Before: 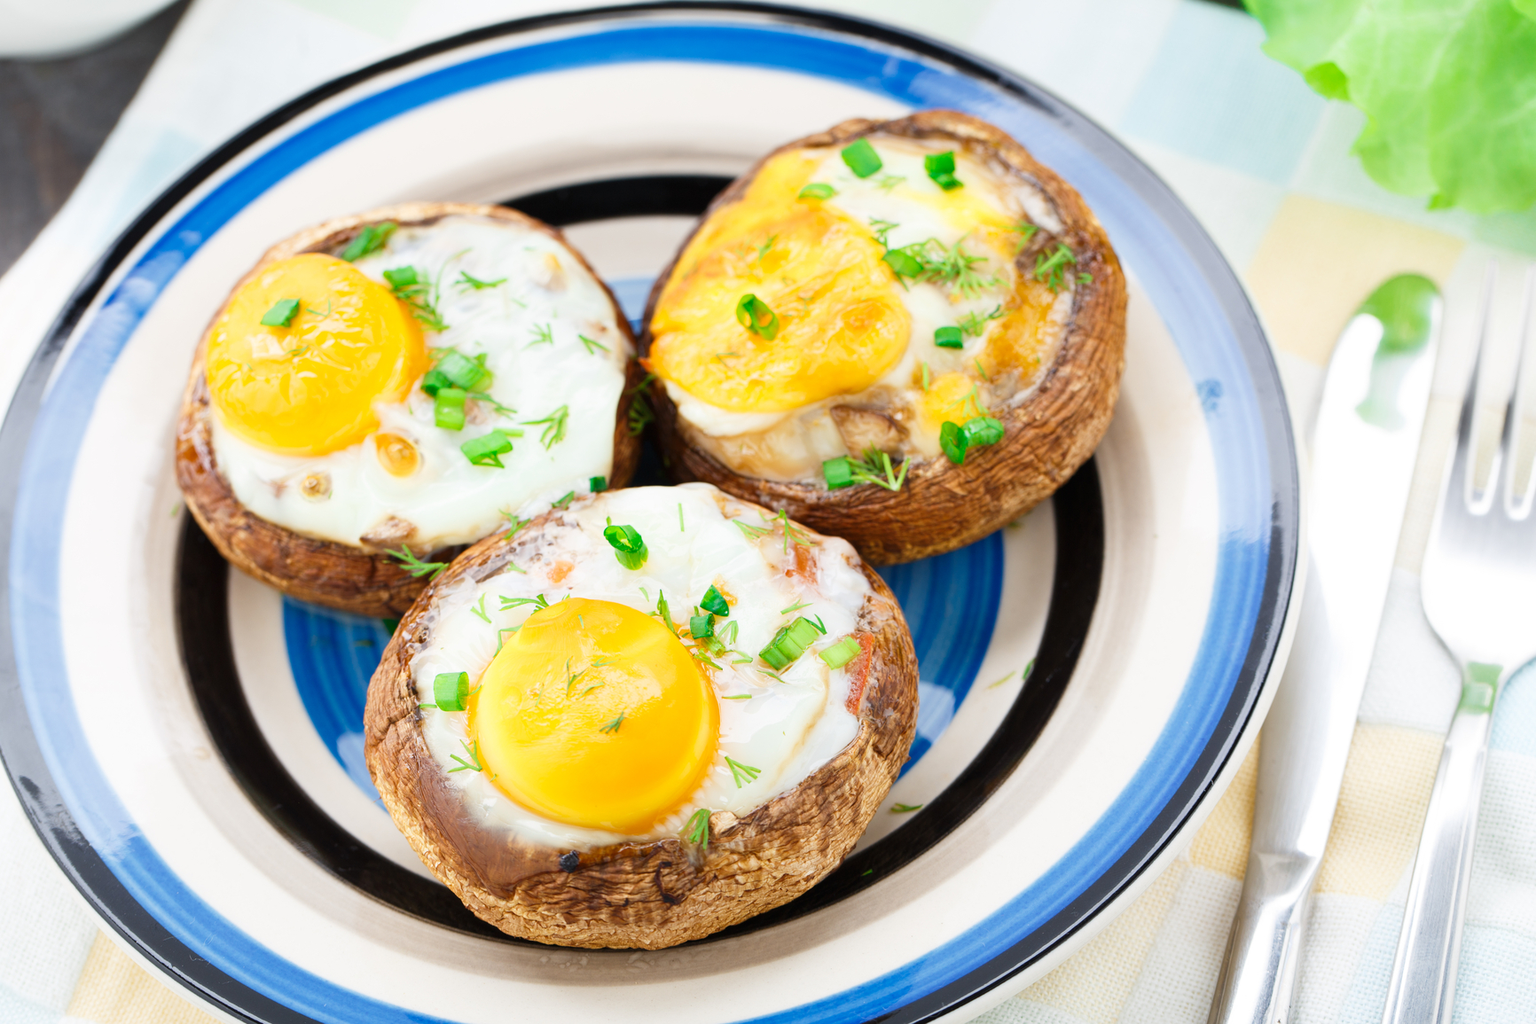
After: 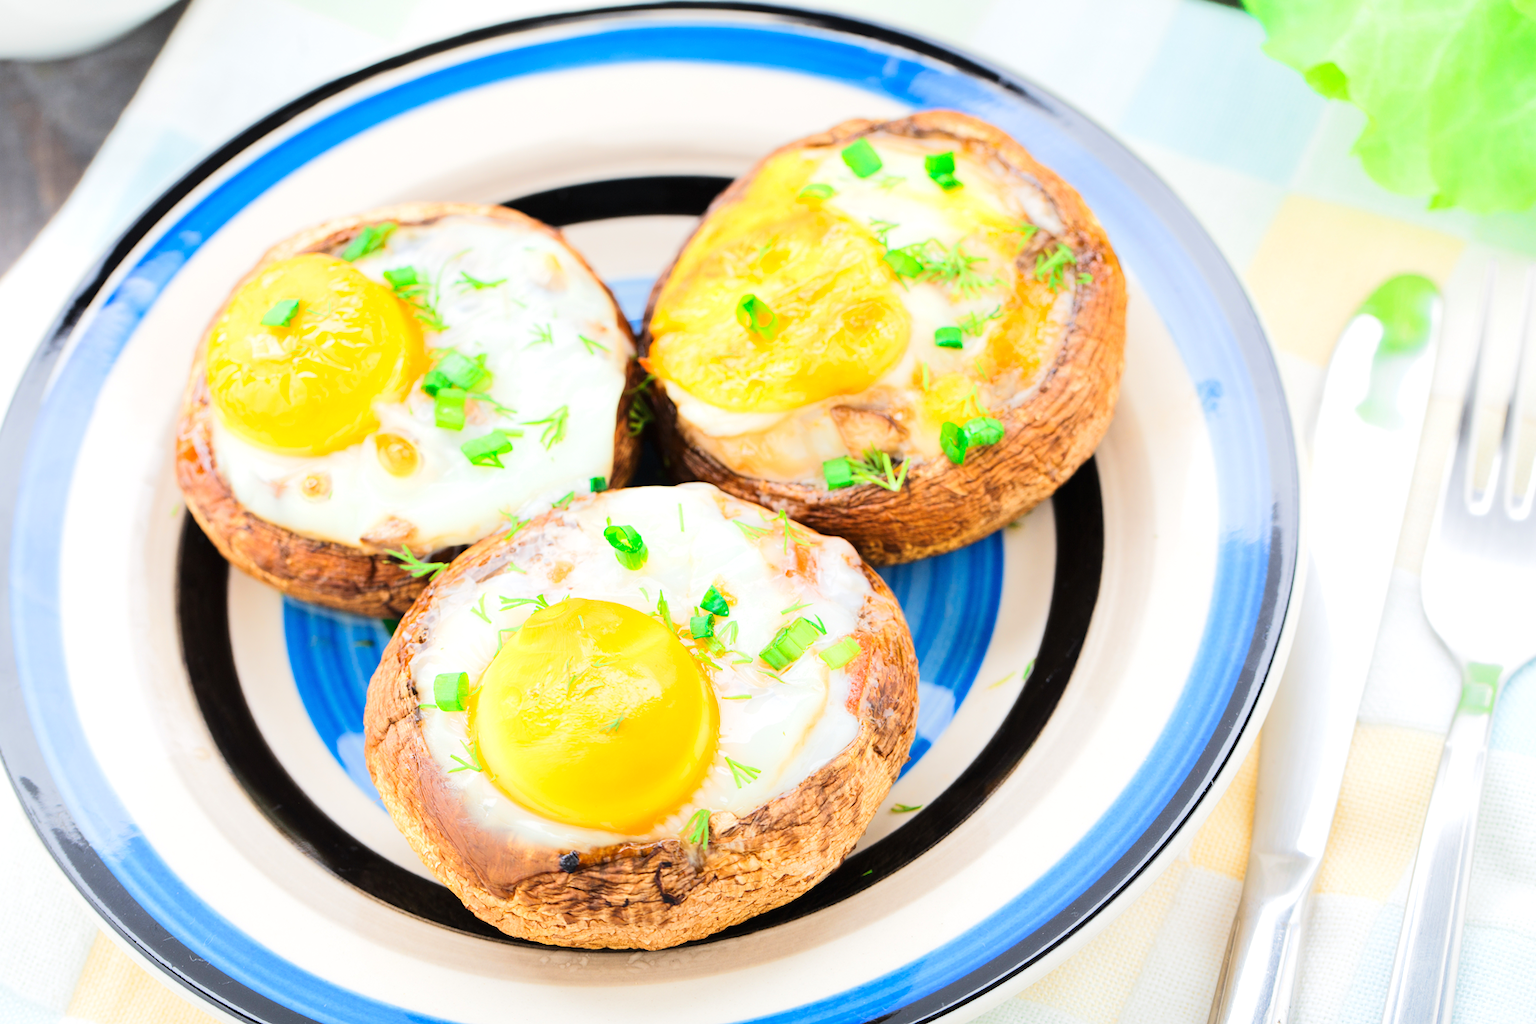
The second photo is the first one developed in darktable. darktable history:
tone equalizer: -7 EV 0.152 EV, -6 EV 0.577 EV, -5 EV 1.13 EV, -4 EV 1.31 EV, -3 EV 1.18 EV, -2 EV 0.6 EV, -1 EV 0.16 EV, edges refinement/feathering 500, mask exposure compensation -1.57 EV, preserve details no
